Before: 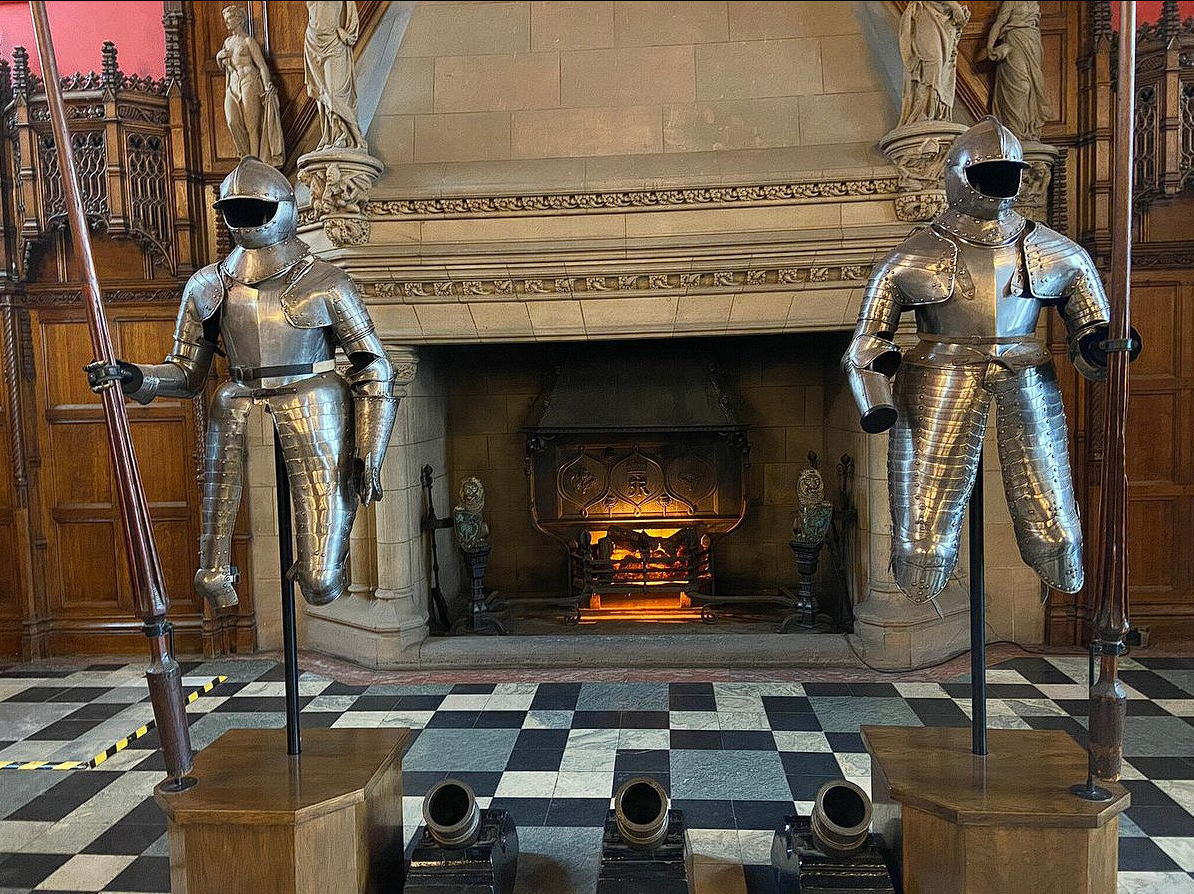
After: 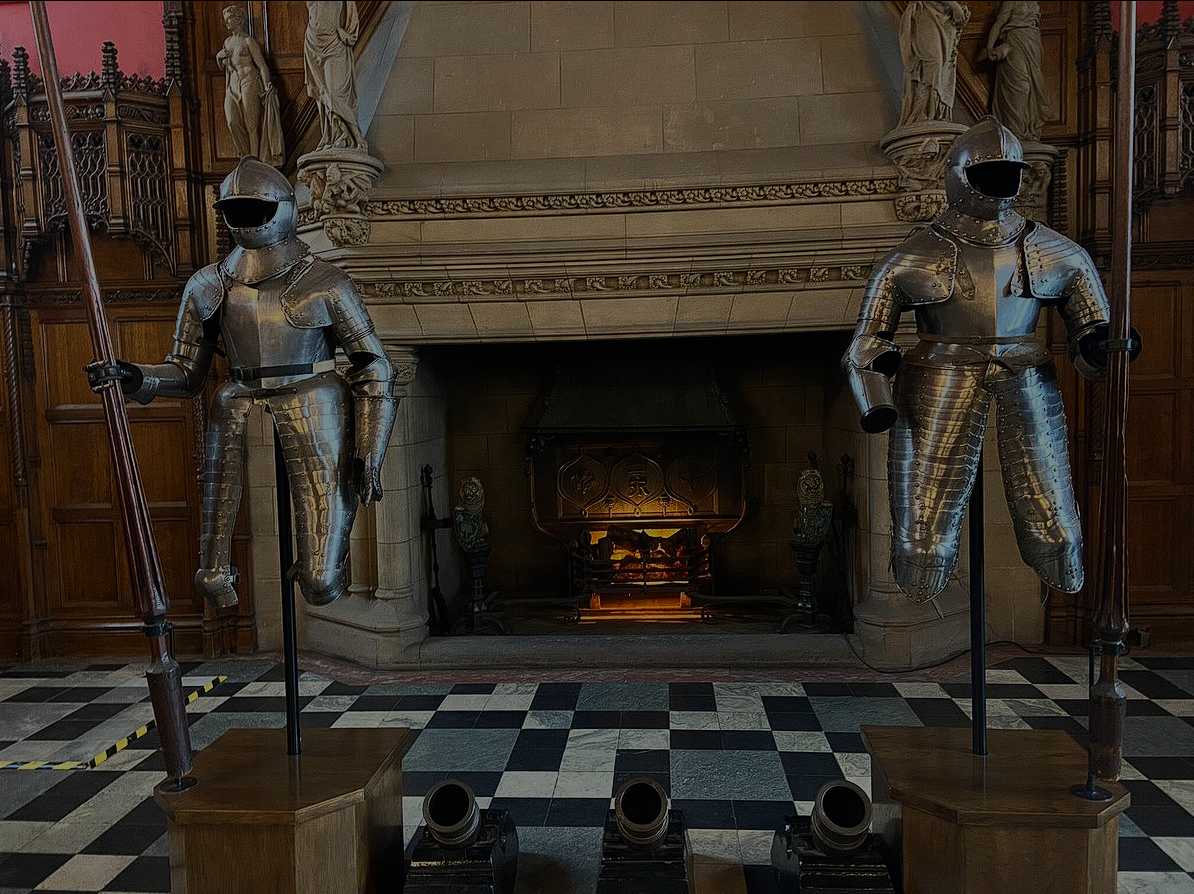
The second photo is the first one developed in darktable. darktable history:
tone equalizer: -8 EV -2 EV, -7 EV -1.97 EV, -6 EV -1.97 EV, -5 EV -1.98 EV, -4 EV -1.97 EV, -3 EV -1.98 EV, -2 EV -1.97 EV, -1 EV -1.61 EV, +0 EV -1.97 EV, smoothing diameter 24.9%, edges refinement/feathering 12.81, preserve details guided filter
